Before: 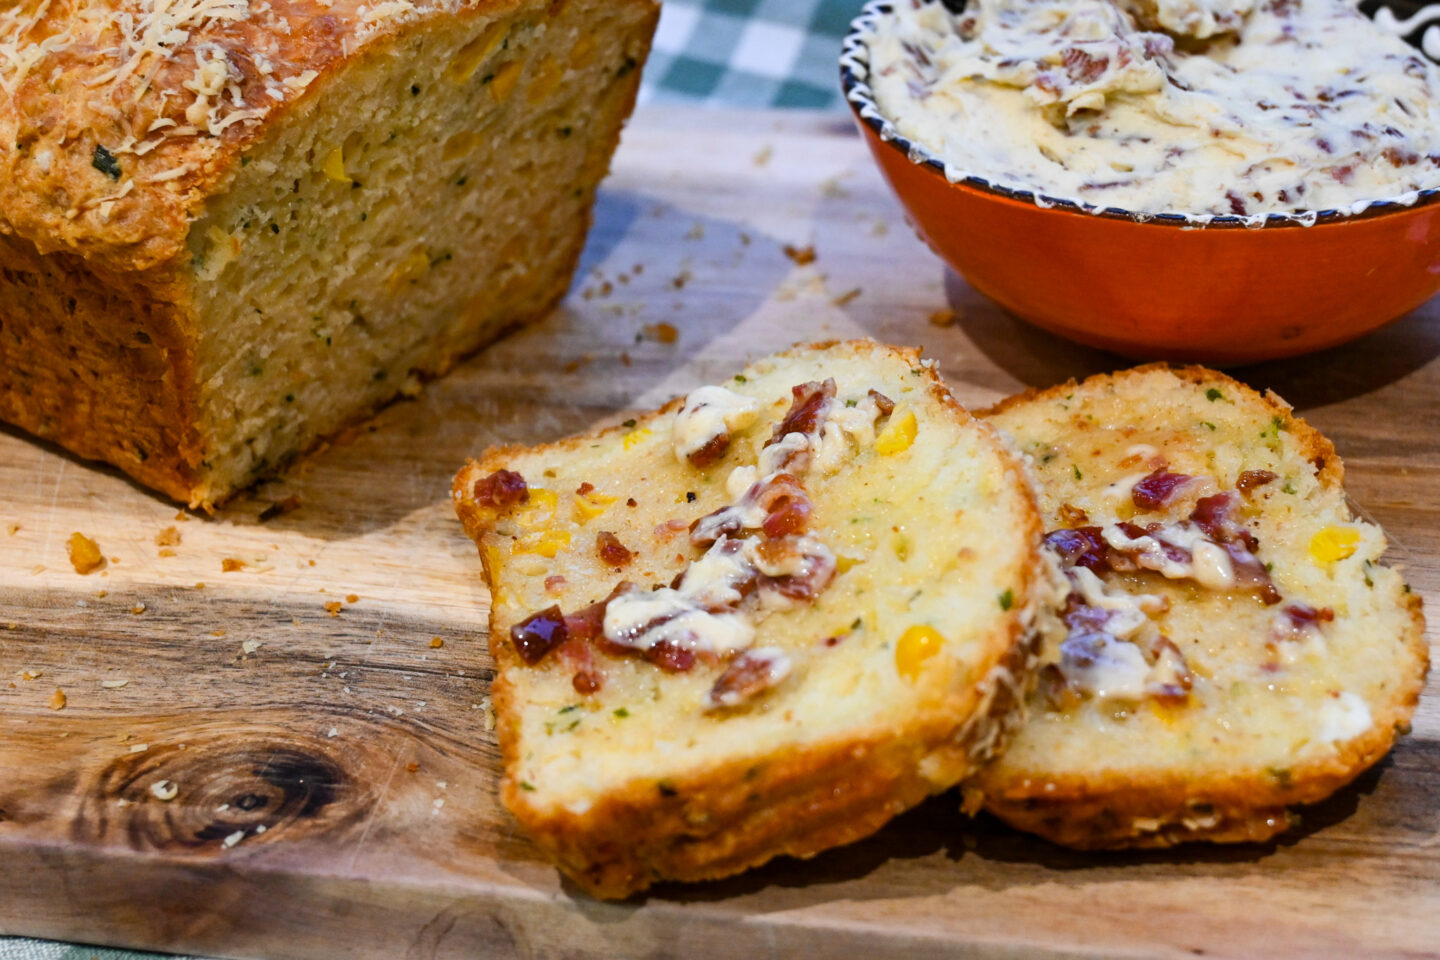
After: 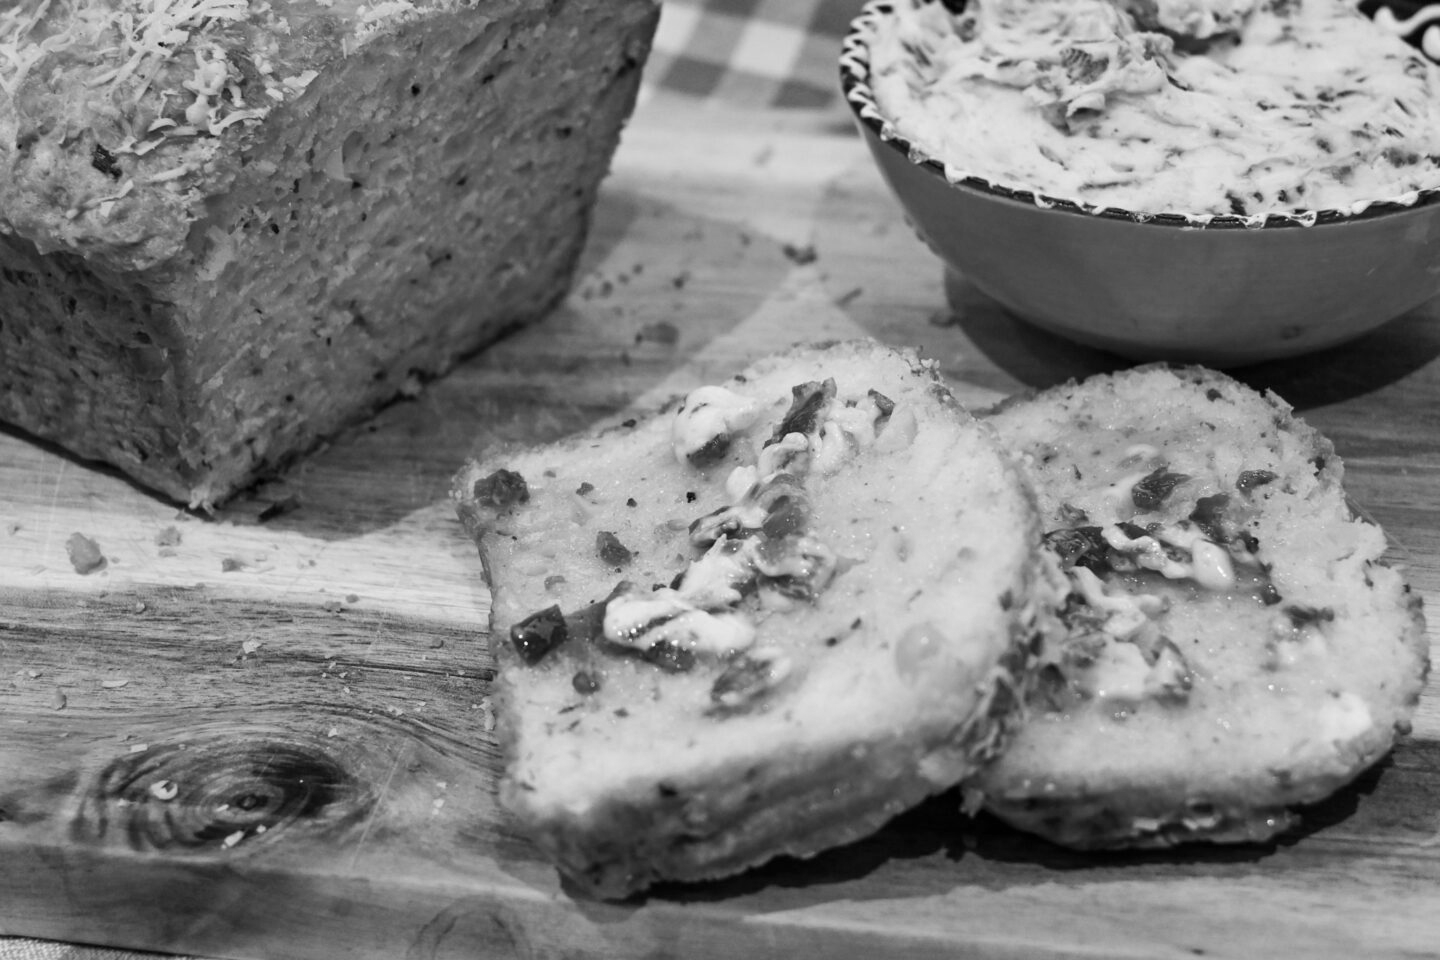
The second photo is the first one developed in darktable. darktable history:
color correction: highlights a* 5.38, highlights b* 5.3, shadows a* -4.26, shadows b* -5.11
monochrome: a 16.06, b 15.48, size 1
